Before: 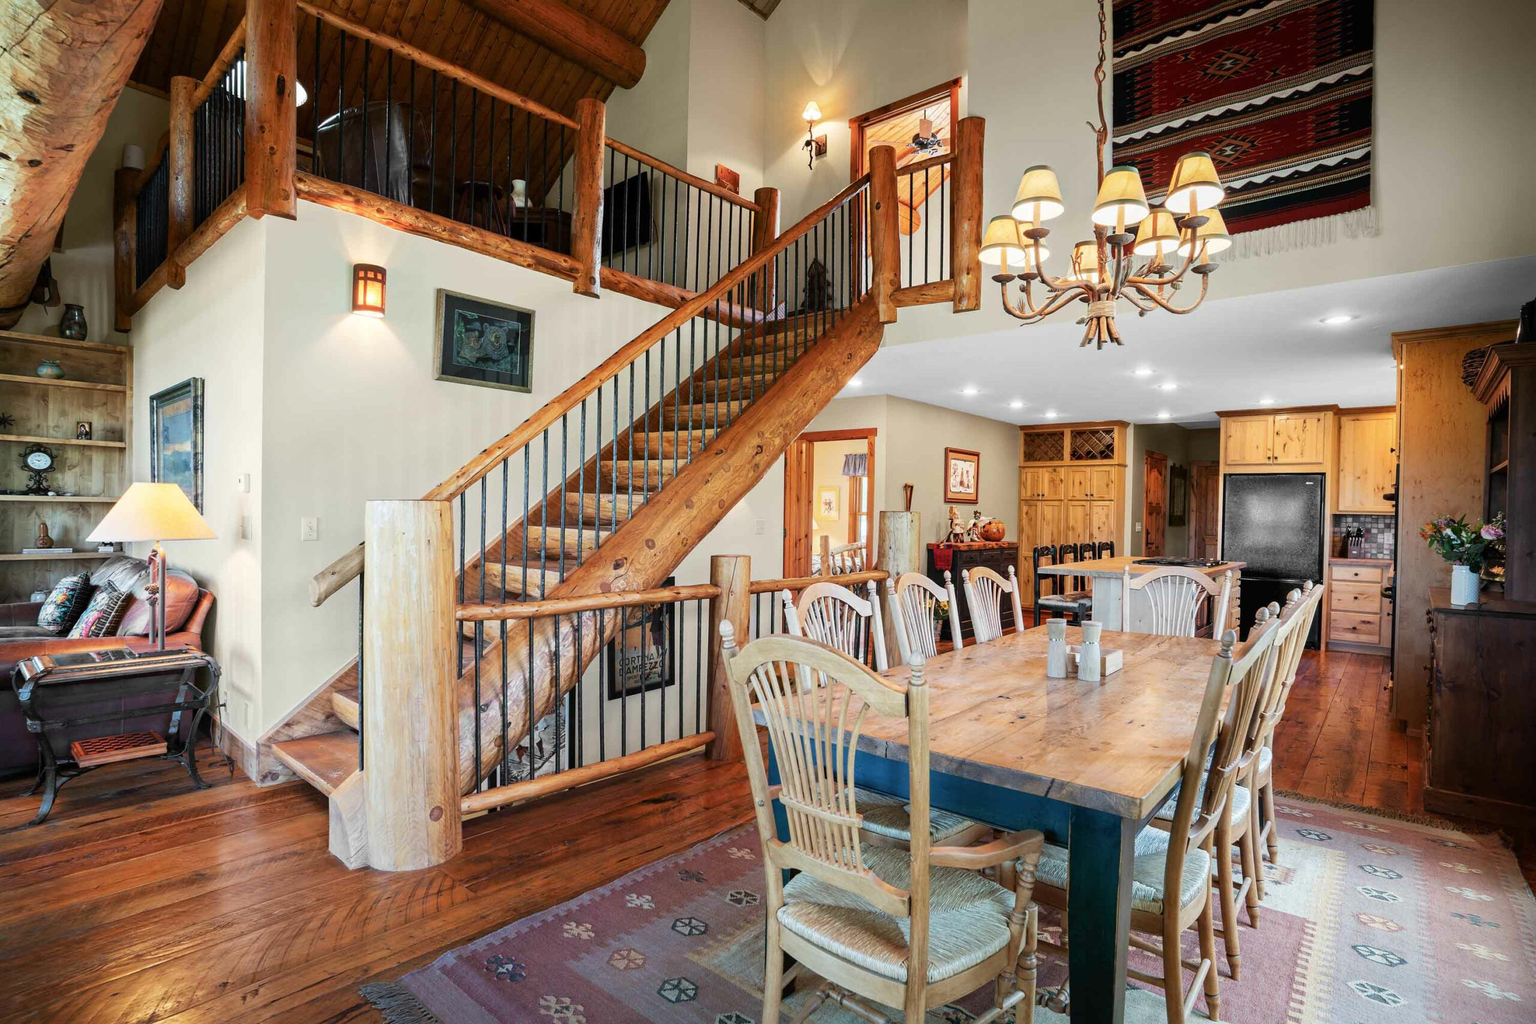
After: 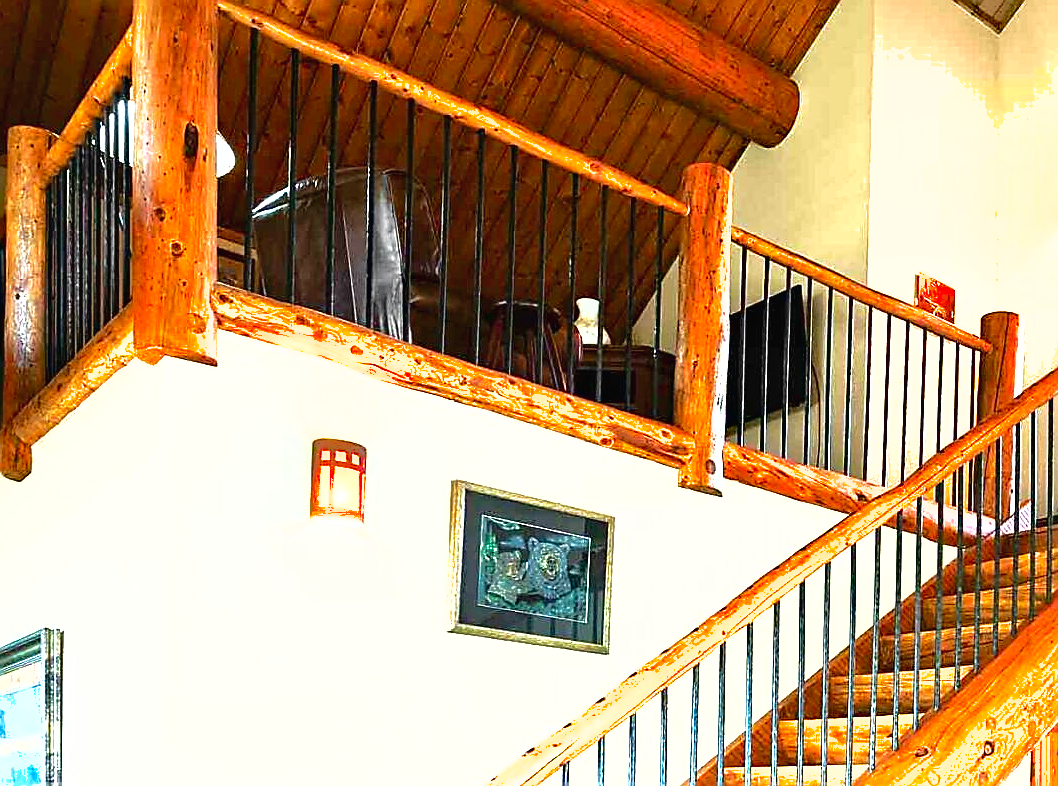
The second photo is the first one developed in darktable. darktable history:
crop and rotate: left 10.853%, top 0.086%, right 47.784%, bottom 53.863%
contrast brightness saturation: contrast 0.131, brightness -0.059, saturation 0.151
exposure: black level correction 0, exposure 2.094 EV, compensate highlight preservation false
shadows and highlights: shadows 30.25
sharpen: radius 1.402, amount 1.266, threshold 0.829
tone curve: curves: ch0 [(0, 0.012) (0.056, 0.046) (0.218, 0.213) (0.606, 0.62) (0.82, 0.846) (1, 1)]; ch1 [(0, 0) (0.226, 0.261) (0.403, 0.437) (0.469, 0.472) (0.495, 0.499) (0.514, 0.504) (0.545, 0.555) (0.59, 0.598) (0.714, 0.733) (1, 1)]; ch2 [(0, 0) (0.269, 0.299) (0.459, 0.45) (0.498, 0.499) (0.523, 0.512) (0.568, 0.558) (0.634, 0.617) (0.702, 0.662) (0.781, 0.775) (1, 1)], preserve colors none
haze removal: compatibility mode true, adaptive false
